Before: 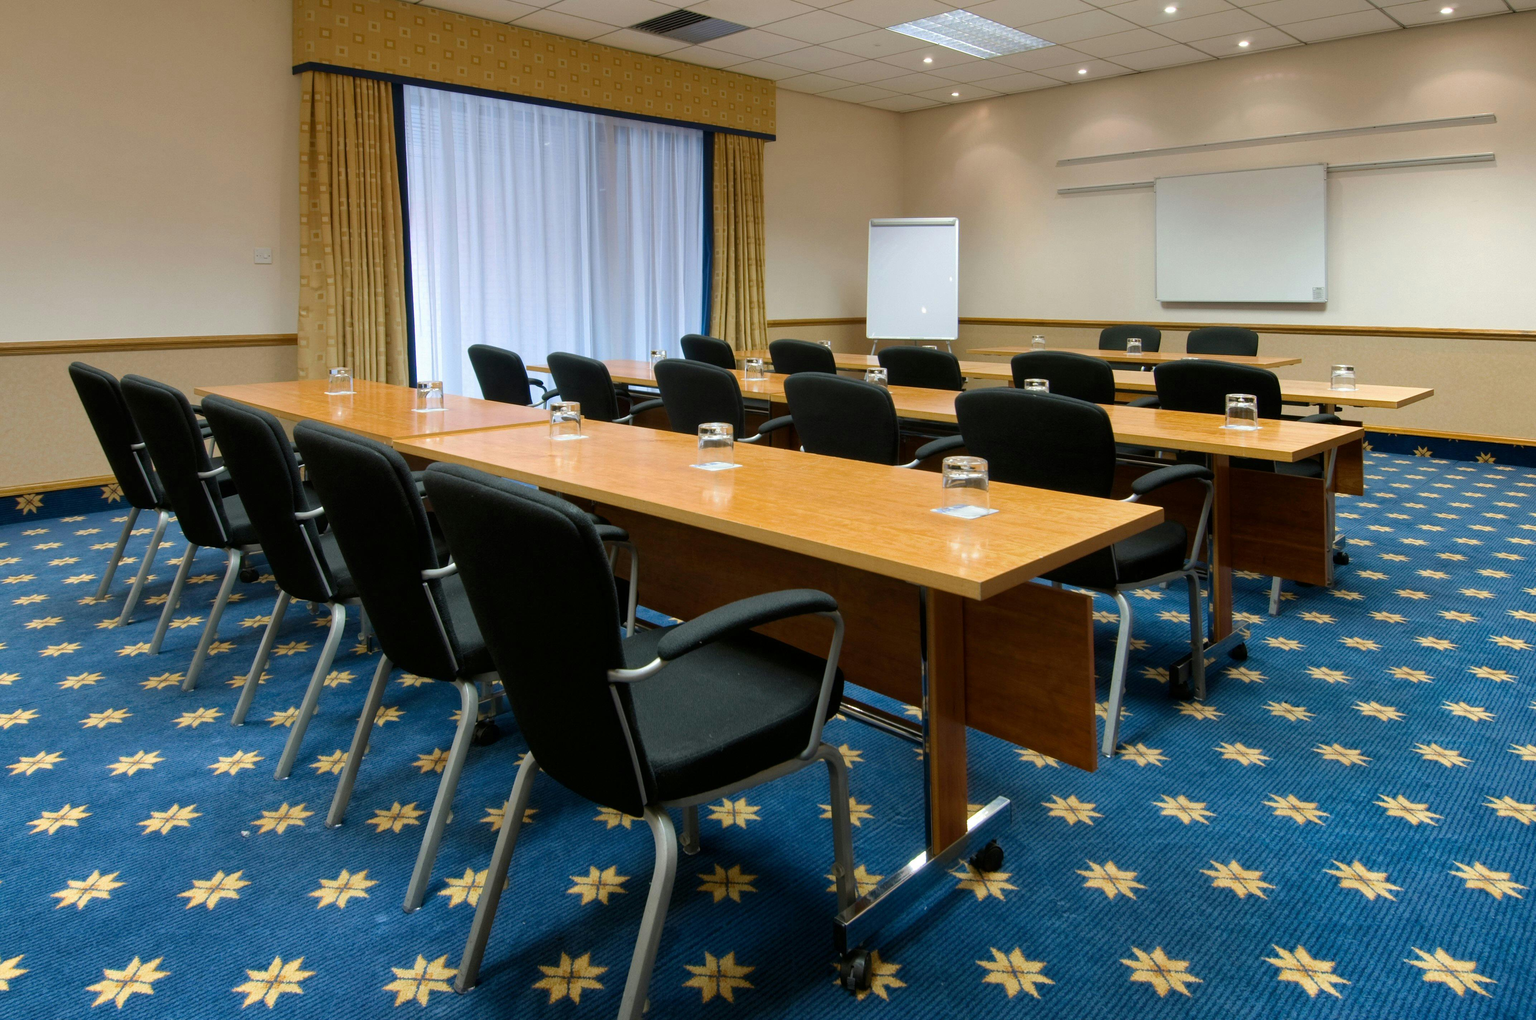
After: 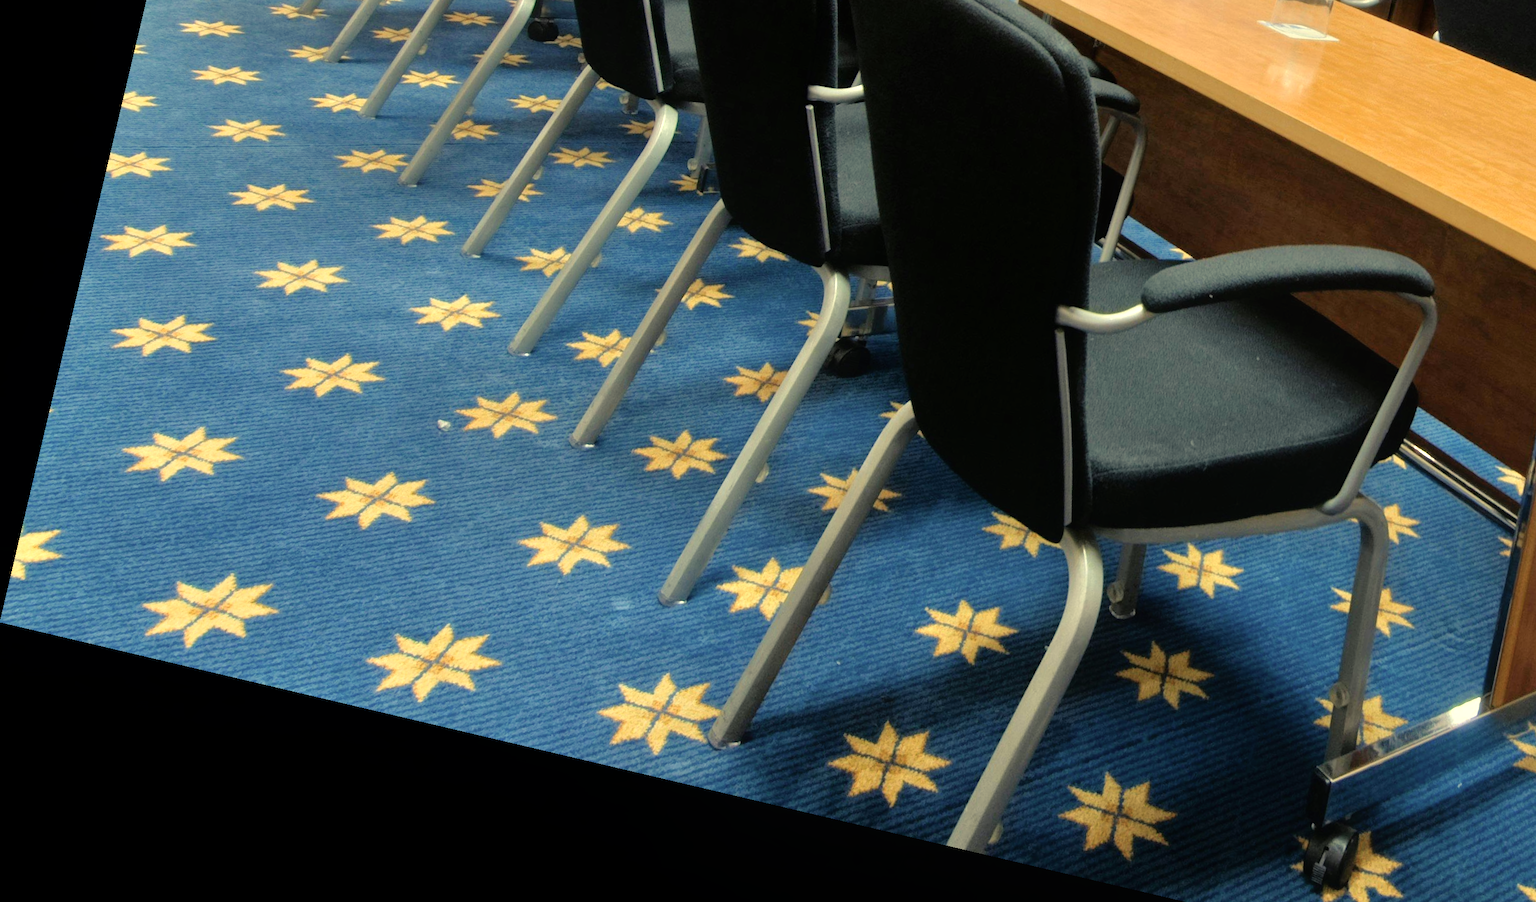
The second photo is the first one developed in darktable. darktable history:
tone equalizer: -7 EV 0.15 EV, -6 EV 0.6 EV, -5 EV 1.15 EV, -4 EV 1.33 EV, -3 EV 1.15 EV, -2 EV 0.6 EV, -1 EV 0.15 EV, mask exposure compensation -0.5 EV
exposure: compensate highlight preservation false
crop: top 44.483%, right 43.593%, bottom 12.892%
color balance rgb: shadows lift › chroma 2%, shadows lift › hue 263°, highlights gain › chroma 8%, highlights gain › hue 84°, linear chroma grading › global chroma -15%, saturation formula JzAzBz (2021)
rotate and perspective: rotation 13.27°, automatic cropping off
contrast equalizer: octaves 7, y [[0.6 ×6], [0.55 ×6], [0 ×6], [0 ×6], [0 ×6]], mix -0.2
